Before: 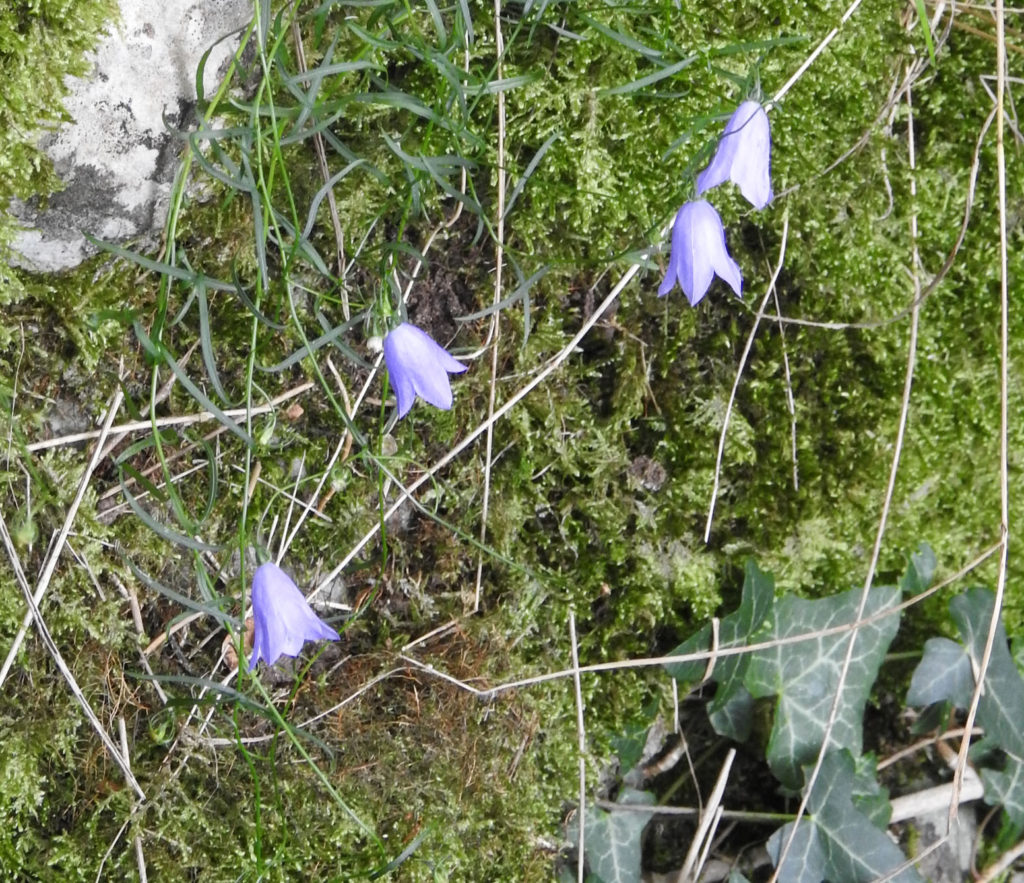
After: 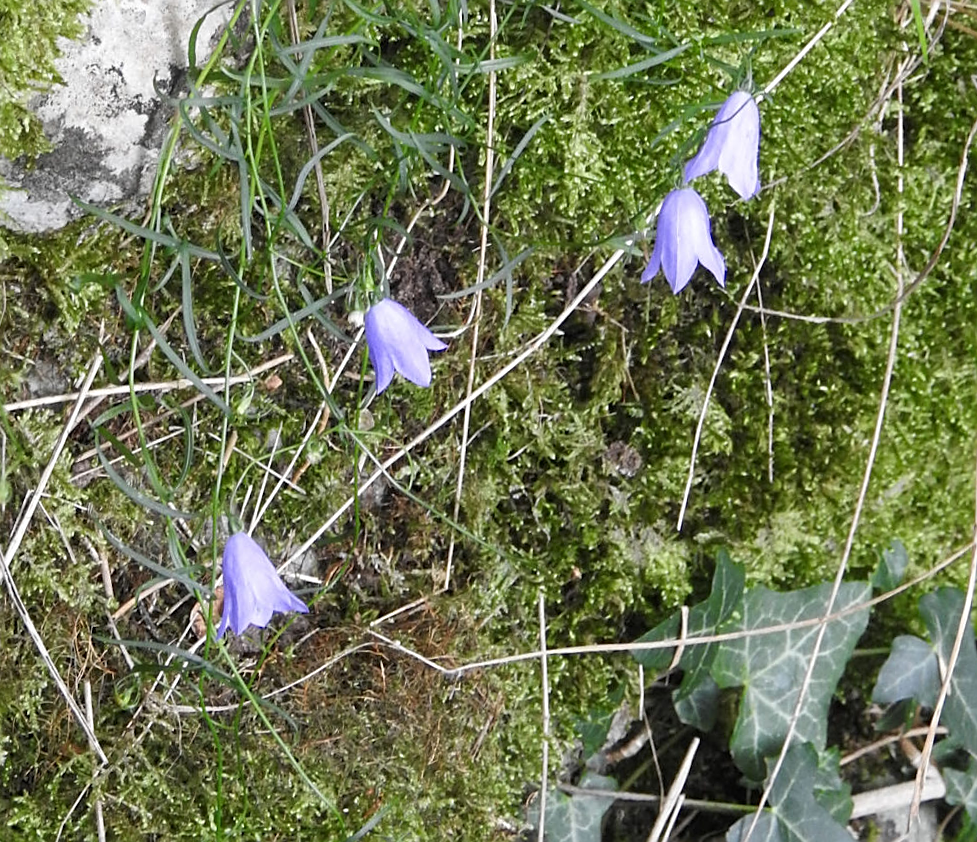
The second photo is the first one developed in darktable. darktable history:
sharpen: on, module defaults
crop and rotate: angle -2.4°
